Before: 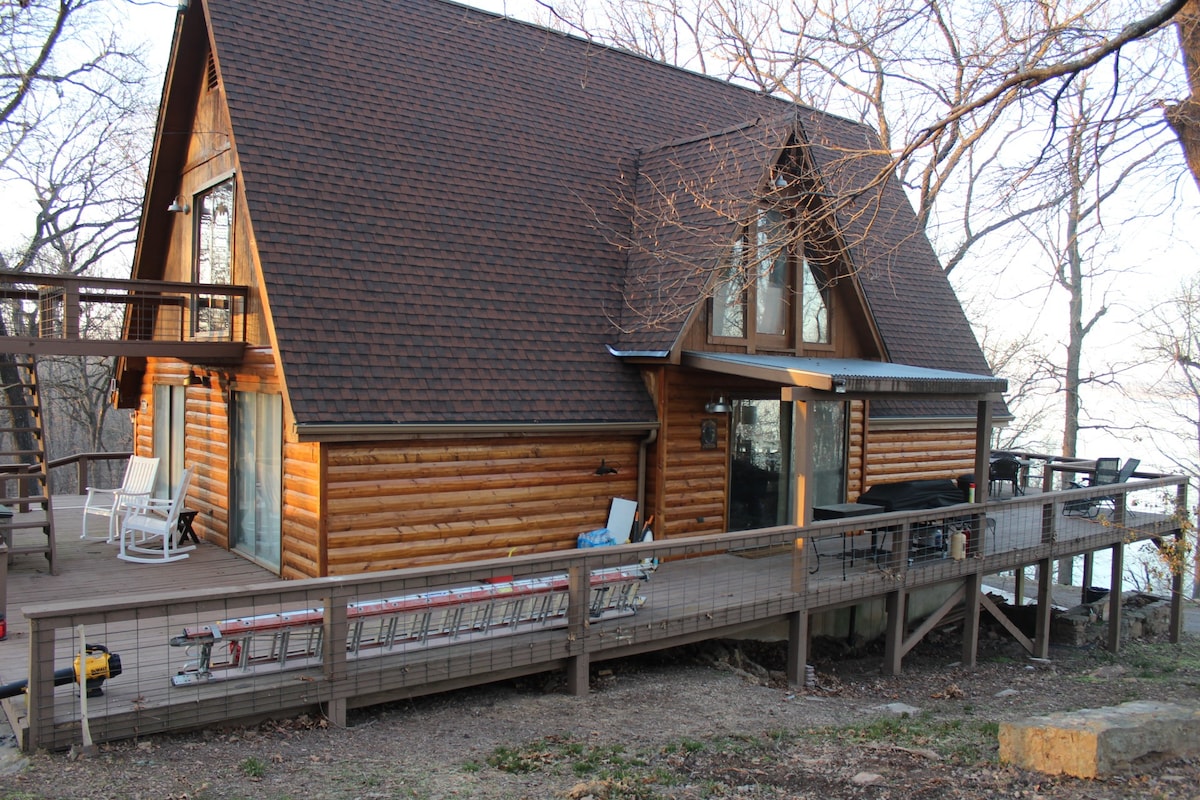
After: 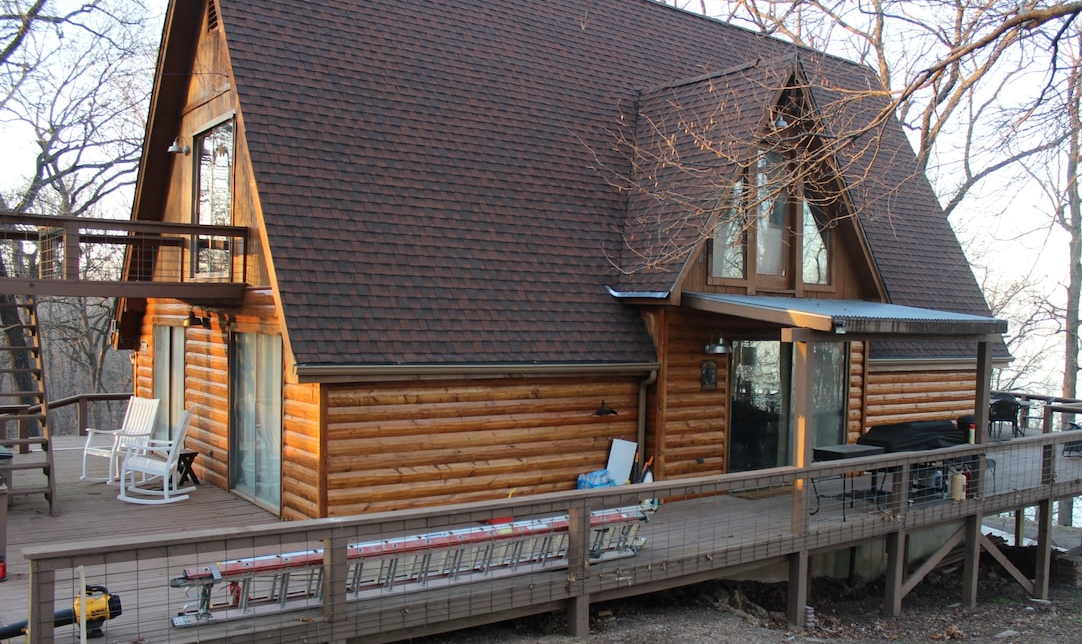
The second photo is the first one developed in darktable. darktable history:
crop: top 7.487%, right 9.769%, bottom 11.953%
